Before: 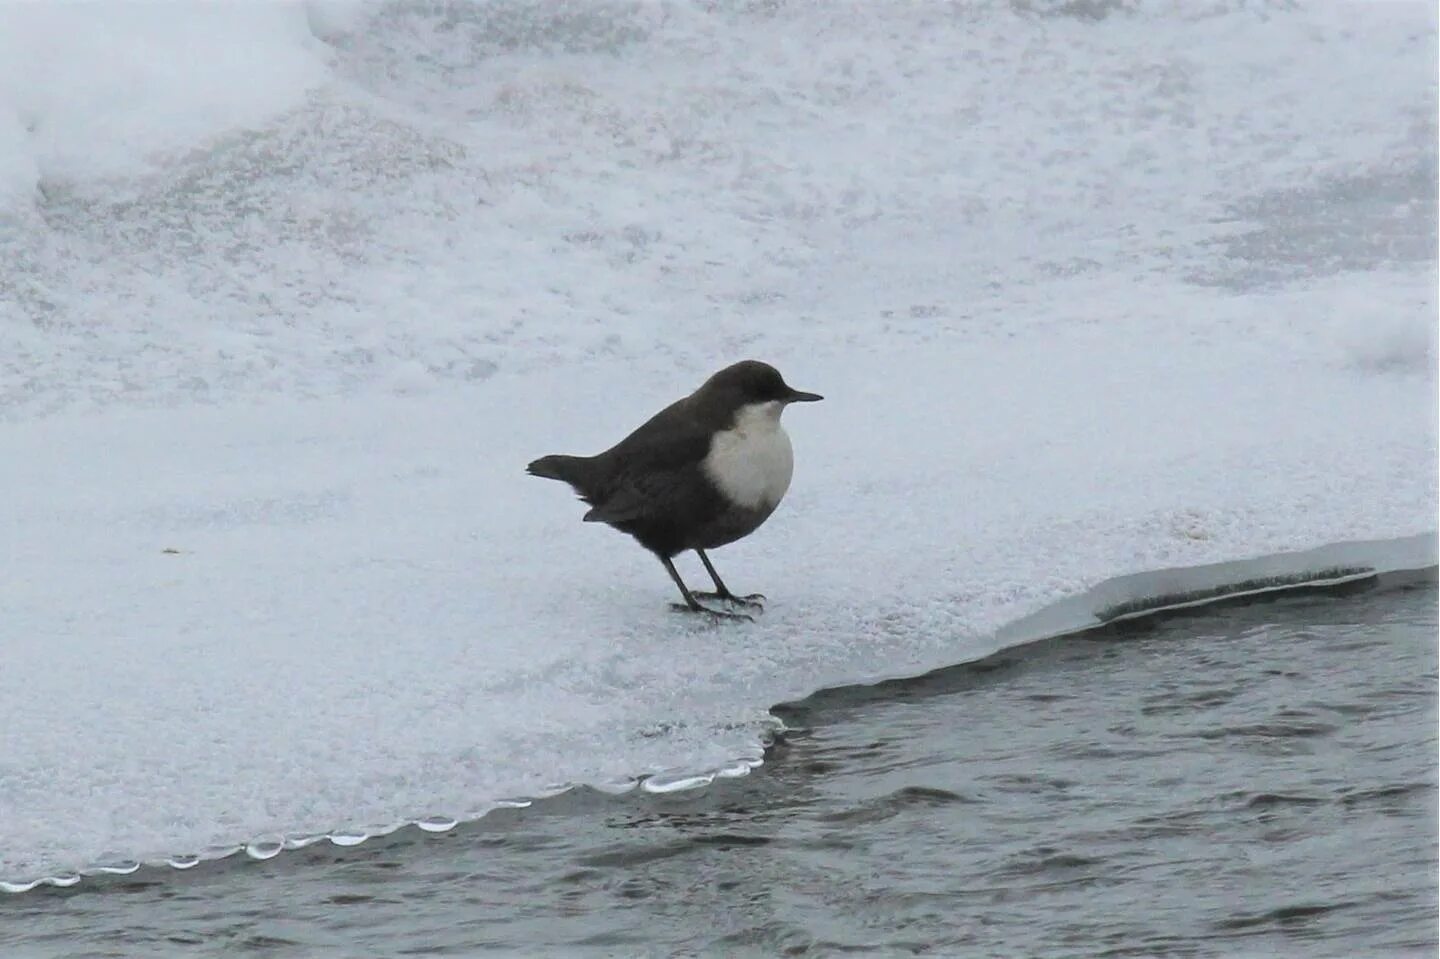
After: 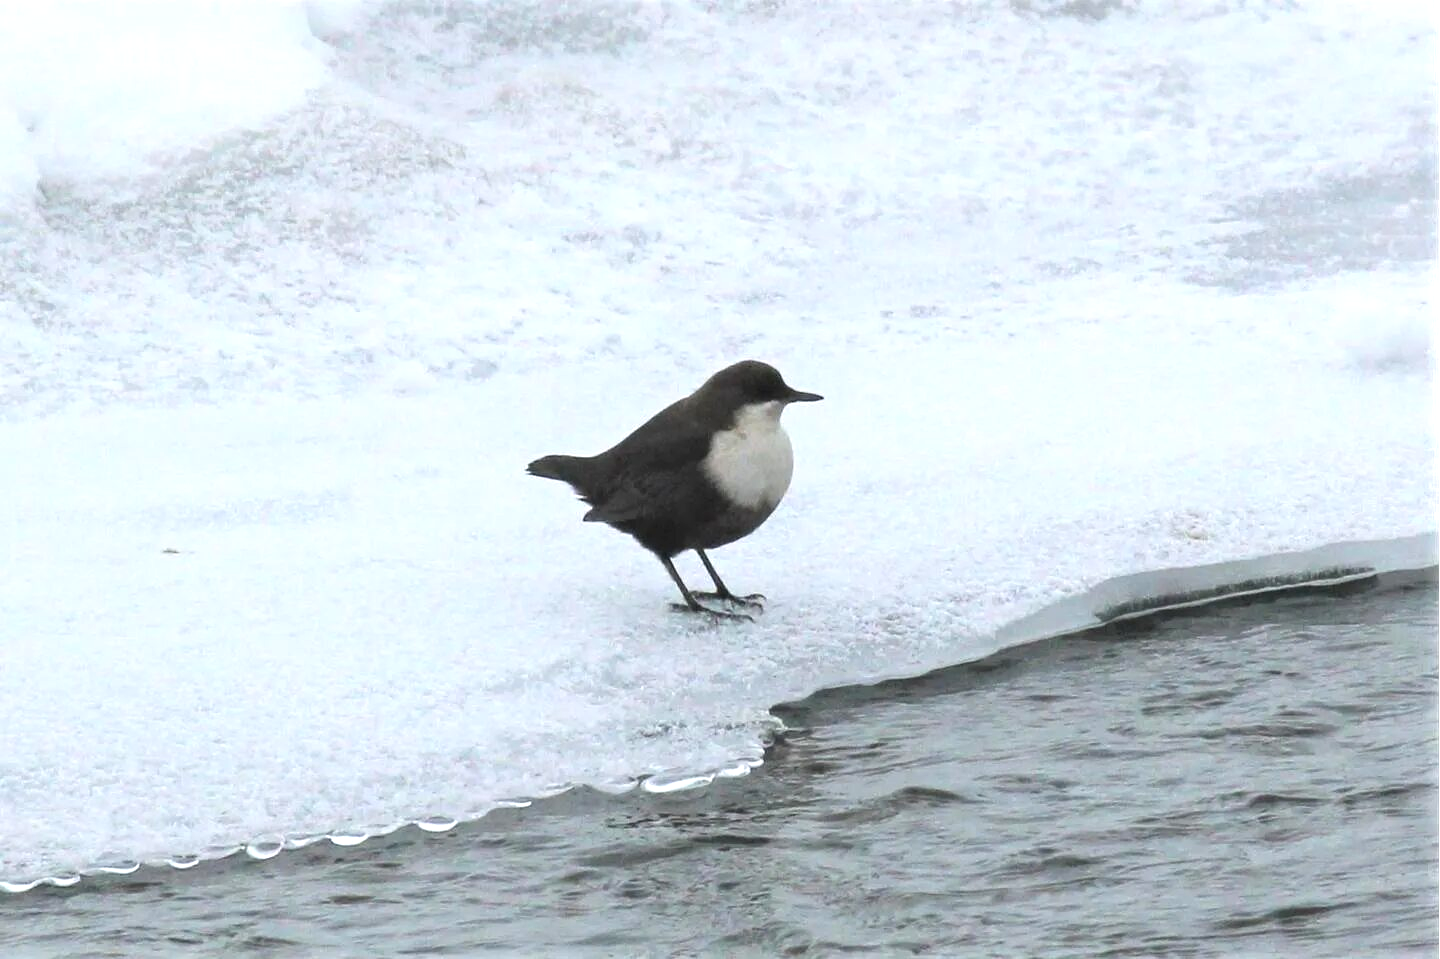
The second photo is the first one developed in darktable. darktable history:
tone equalizer: -8 EV -0.736 EV, -7 EV -0.733 EV, -6 EV -0.586 EV, -5 EV -0.396 EV, -3 EV 0.382 EV, -2 EV 0.6 EV, -1 EV 0.676 EV, +0 EV 0.767 EV, smoothing diameter 24.83%, edges refinement/feathering 9.32, preserve details guided filter
